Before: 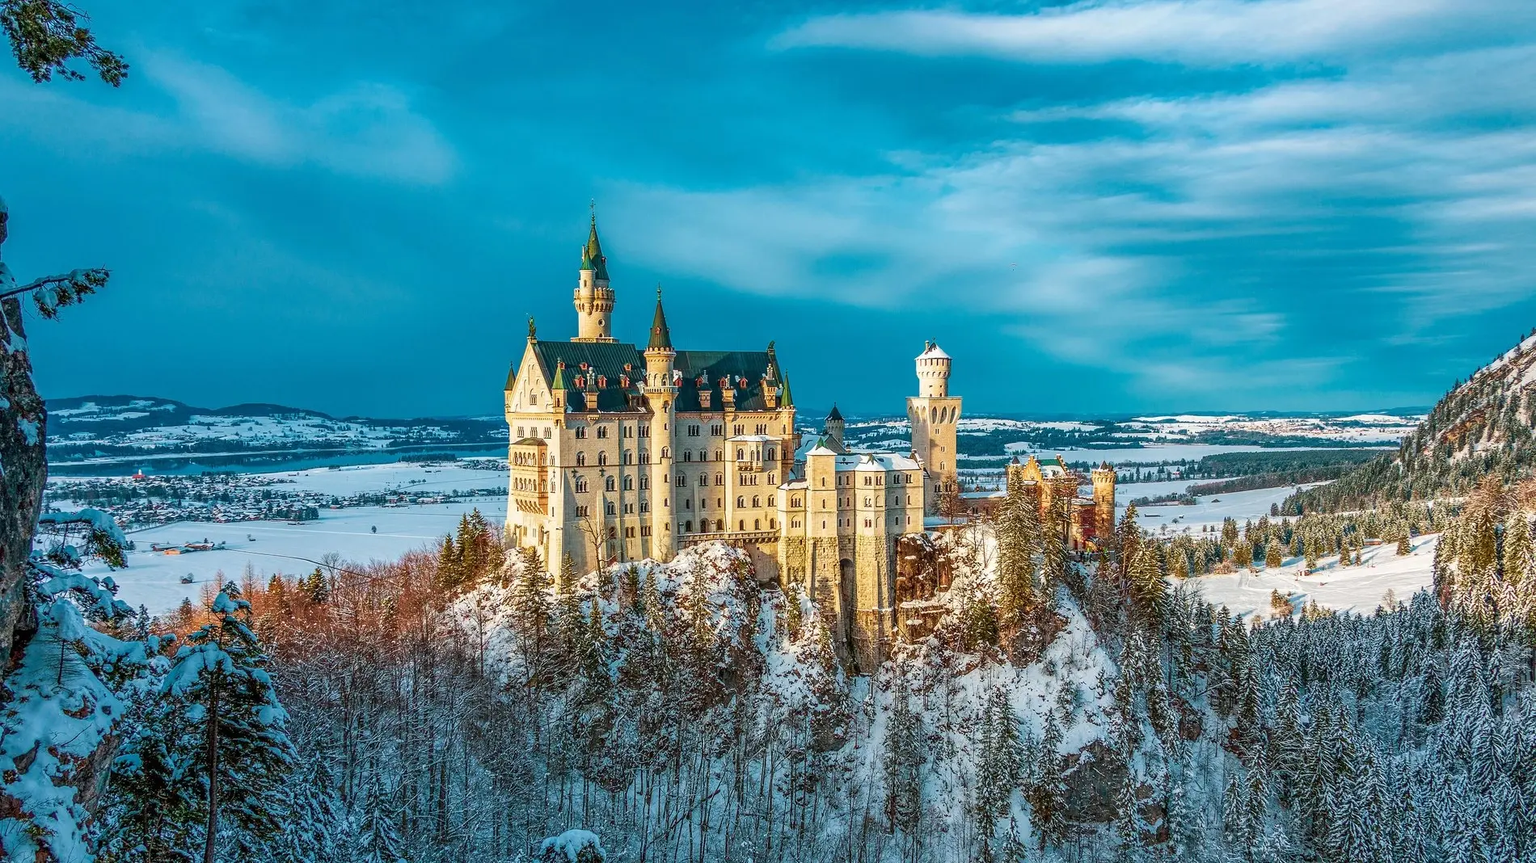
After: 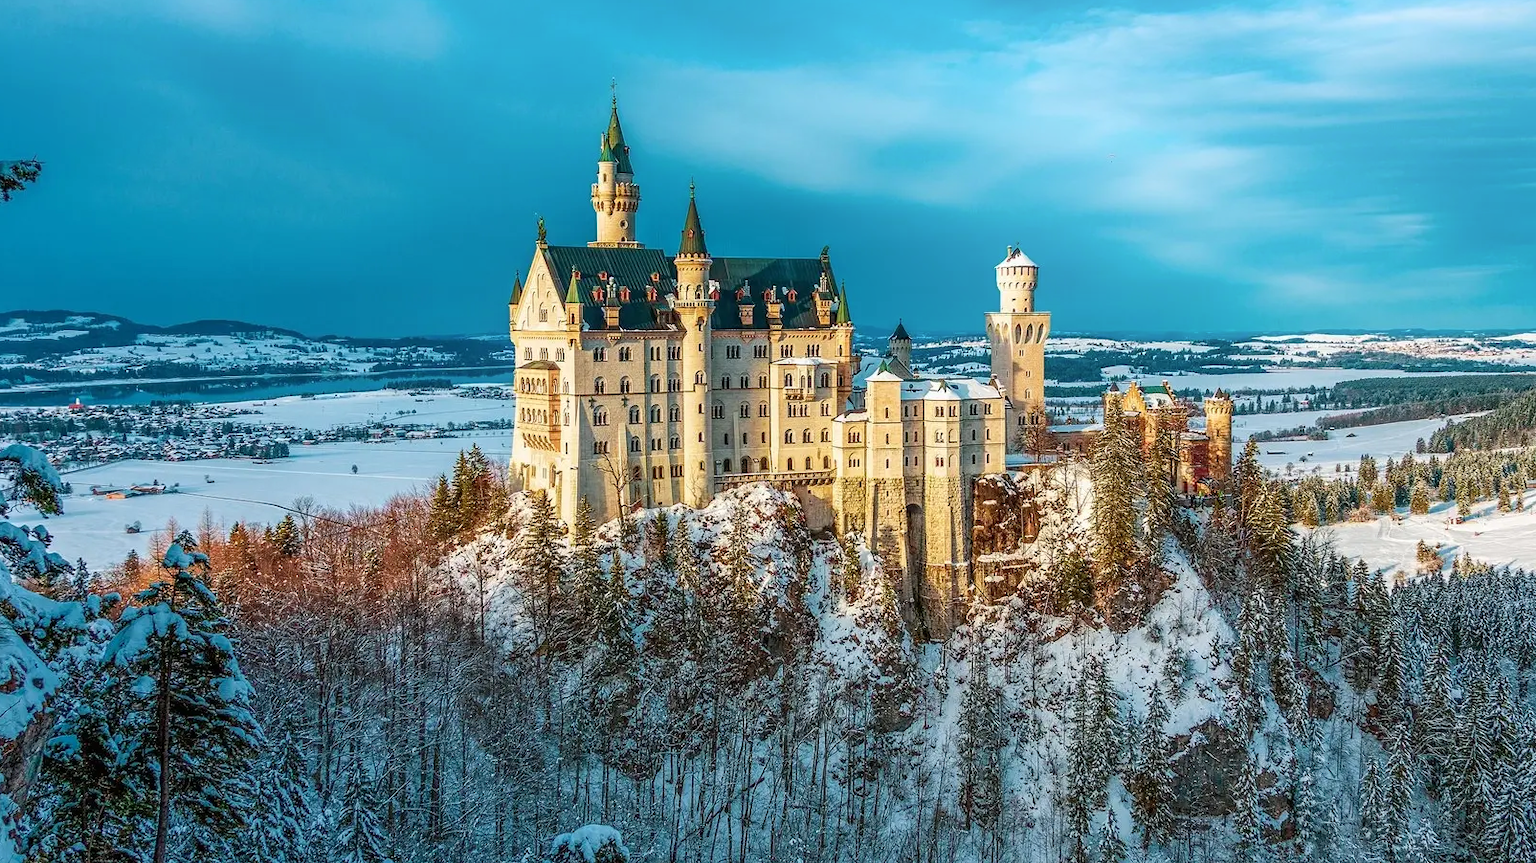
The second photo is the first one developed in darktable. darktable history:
shadows and highlights: shadows -21.3, highlights 100, soften with gaussian
crop and rotate: left 4.842%, top 15.51%, right 10.668%
